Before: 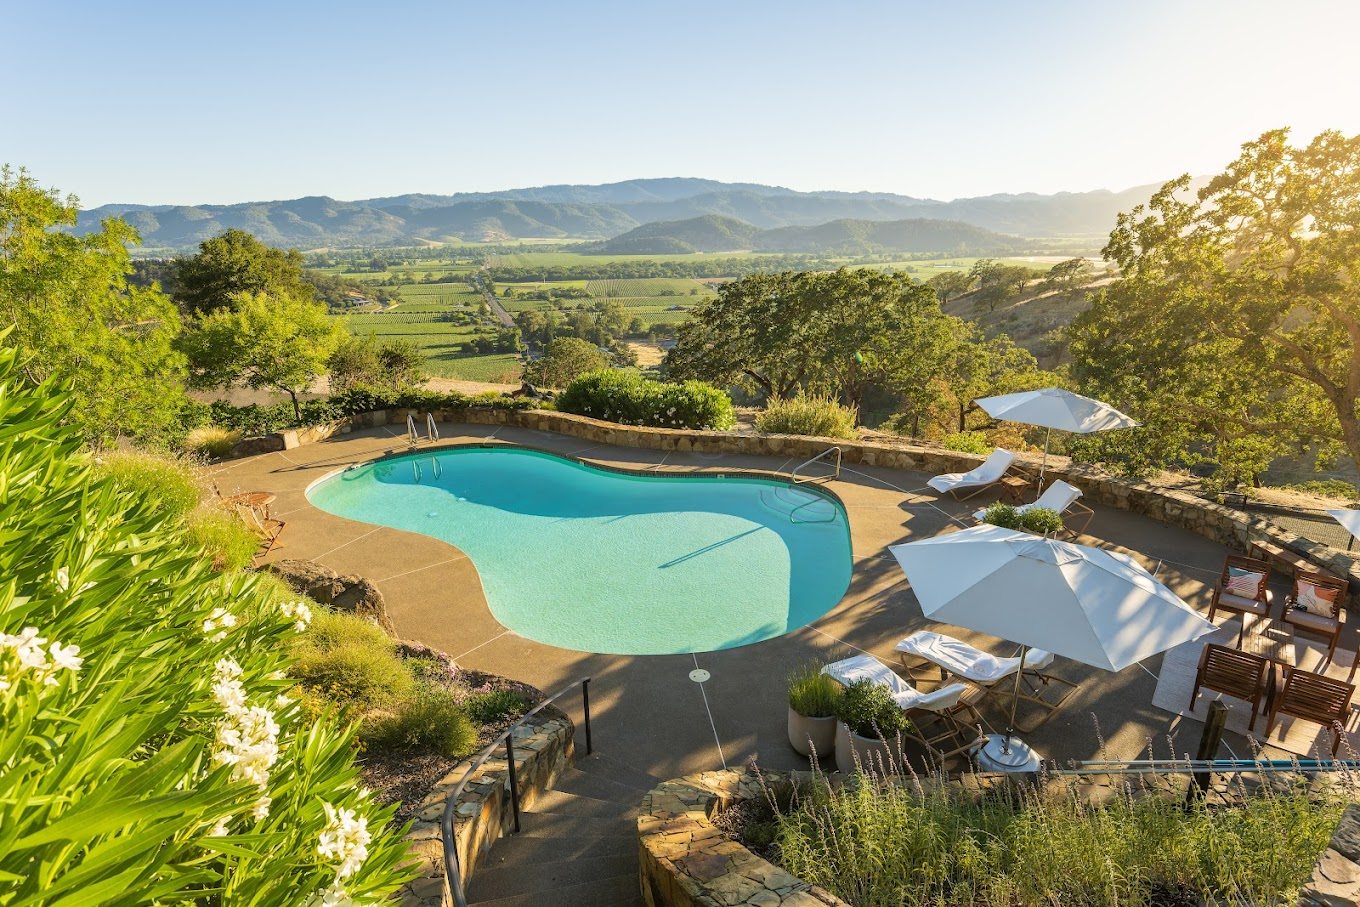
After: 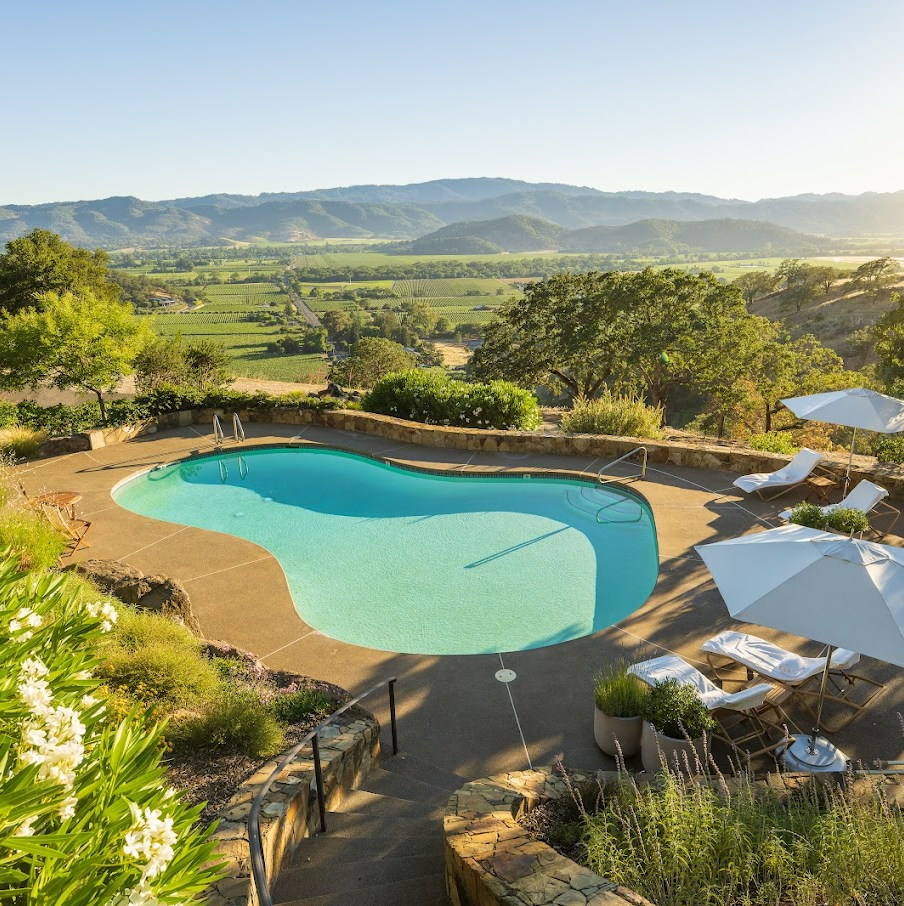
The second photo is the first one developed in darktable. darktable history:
crop and rotate: left 14.319%, right 19.177%
